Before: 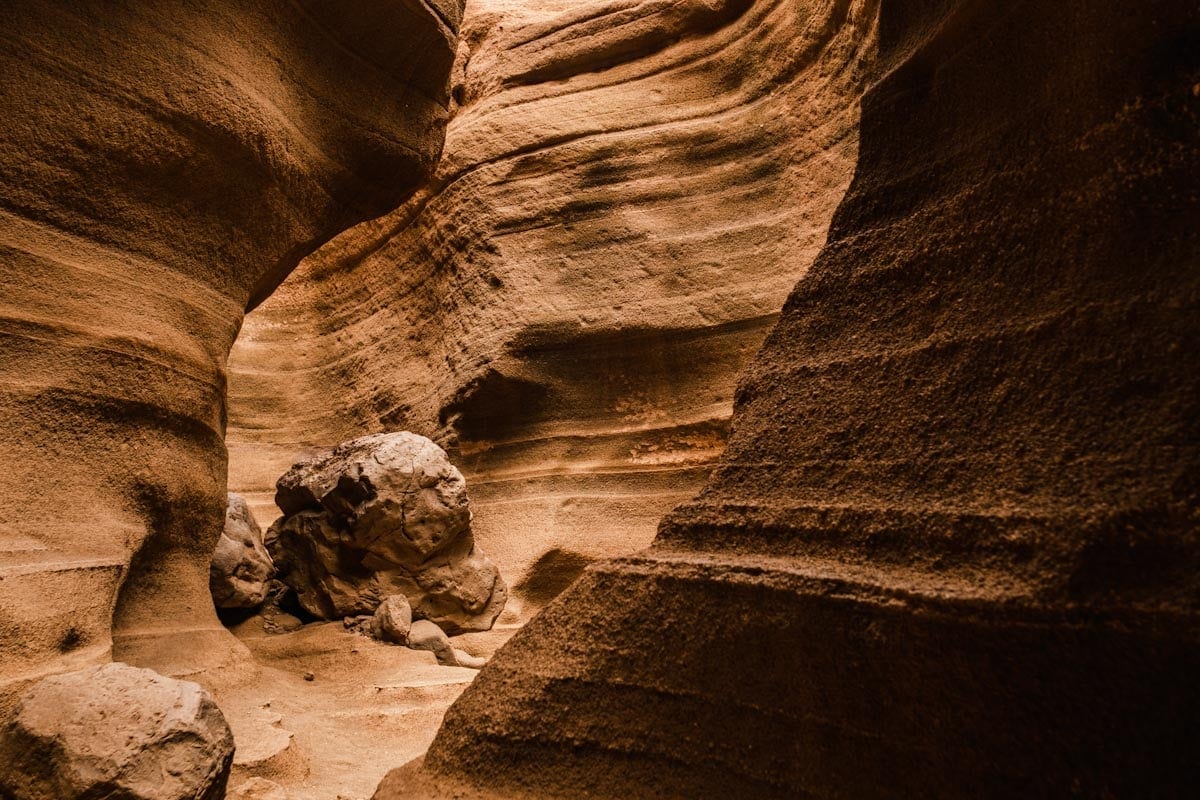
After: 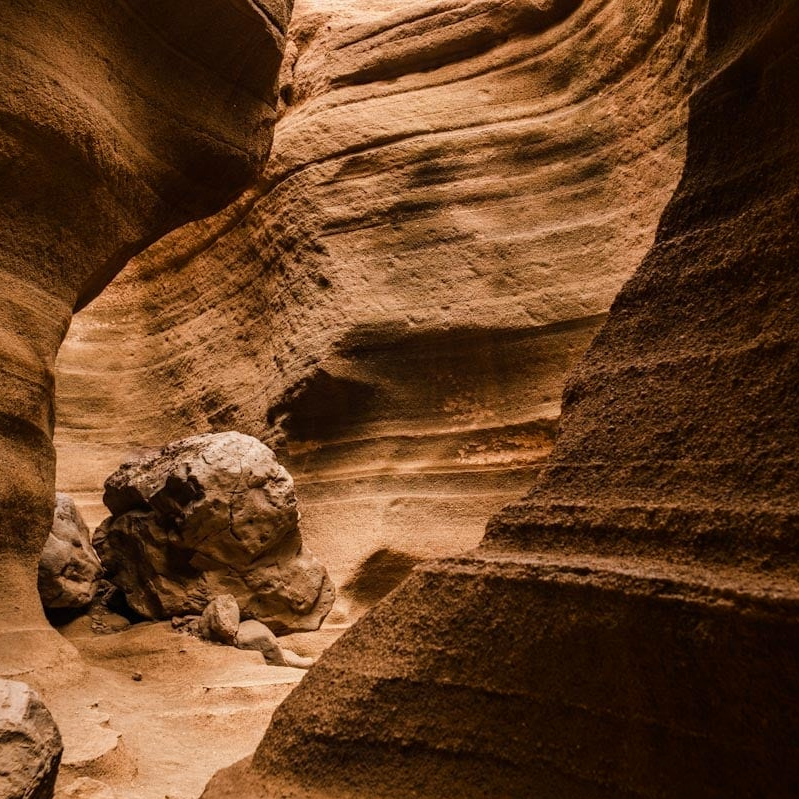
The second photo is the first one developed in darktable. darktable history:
shadows and highlights: shadows -24.28, highlights 49.77, soften with gaussian
crop and rotate: left 14.385%, right 18.948%
